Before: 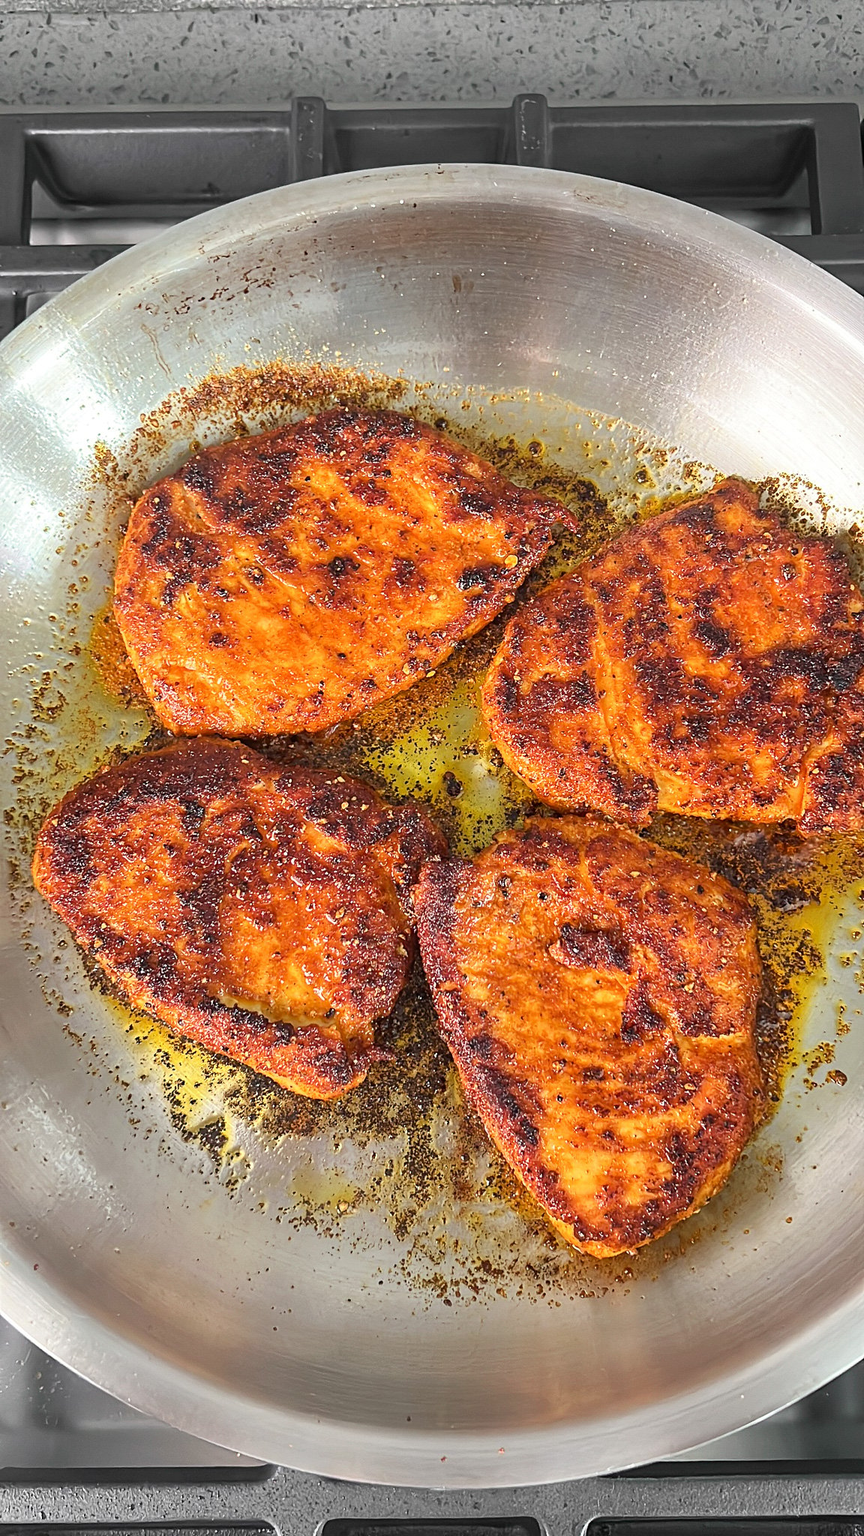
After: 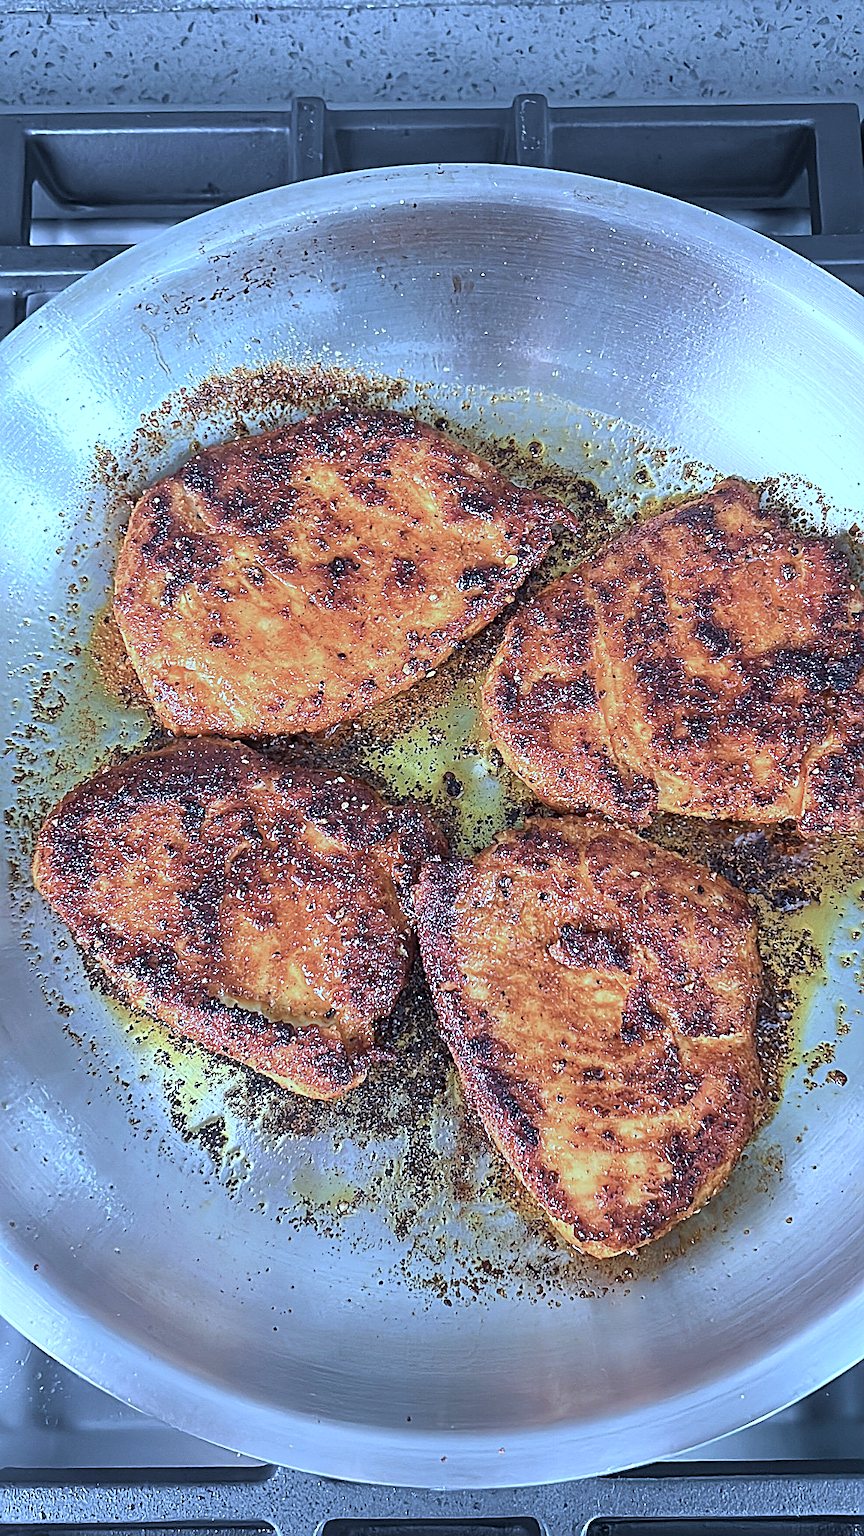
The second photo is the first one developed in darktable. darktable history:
color calibration: illuminant as shot in camera, x 0.442, y 0.413, temperature 2903.13 K
sharpen: radius 2.543, amount 0.636
color correction: saturation 0.8
